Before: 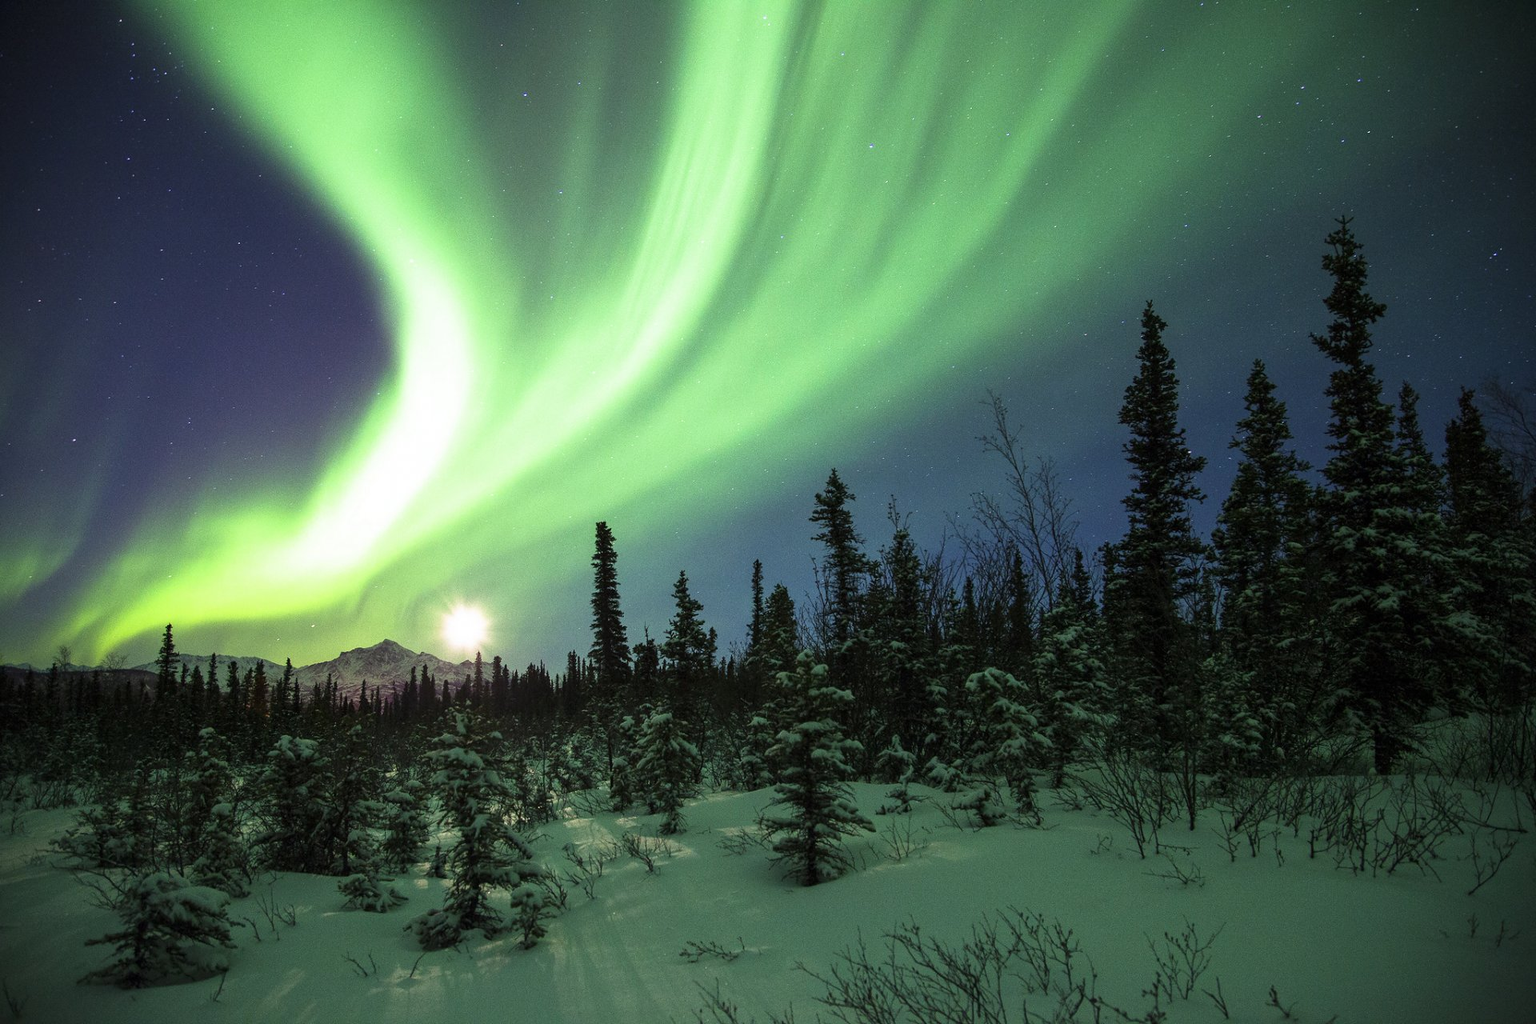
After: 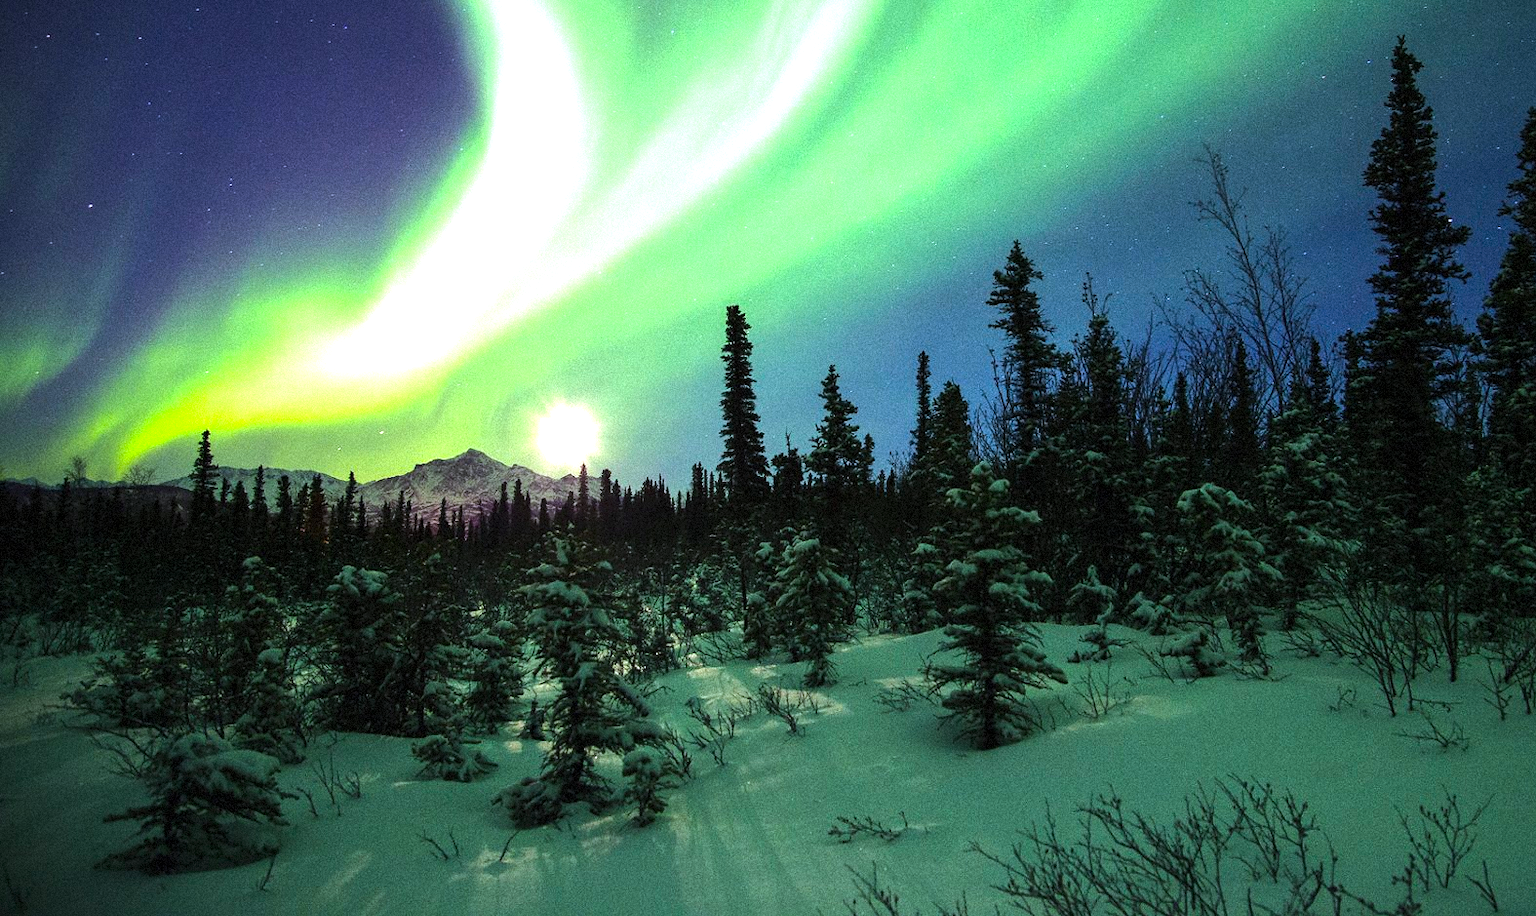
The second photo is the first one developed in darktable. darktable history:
color balance rgb: perceptual saturation grading › global saturation 25%, perceptual brilliance grading › mid-tones 10%, perceptual brilliance grading › shadows 15%, global vibrance 20%
crop: top 26.531%, right 17.959%
rgb levels: preserve colors max RGB
exposure: compensate highlight preservation false
grain: mid-tones bias 0%
color calibration: illuminant as shot in camera, x 0.358, y 0.373, temperature 4628.91 K
tone equalizer: -8 EV -0.75 EV, -7 EV -0.7 EV, -6 EV -0.6 EV, -5 EV -0.4 EV, -3 EV 0.4 EV, -2 EV 0.6 EV, -1 EV 0.7 EV, +0 EV 0.75 EV, edges refinement/feathering 500, mask exposure compensation -1.57 EV, preserve details no
